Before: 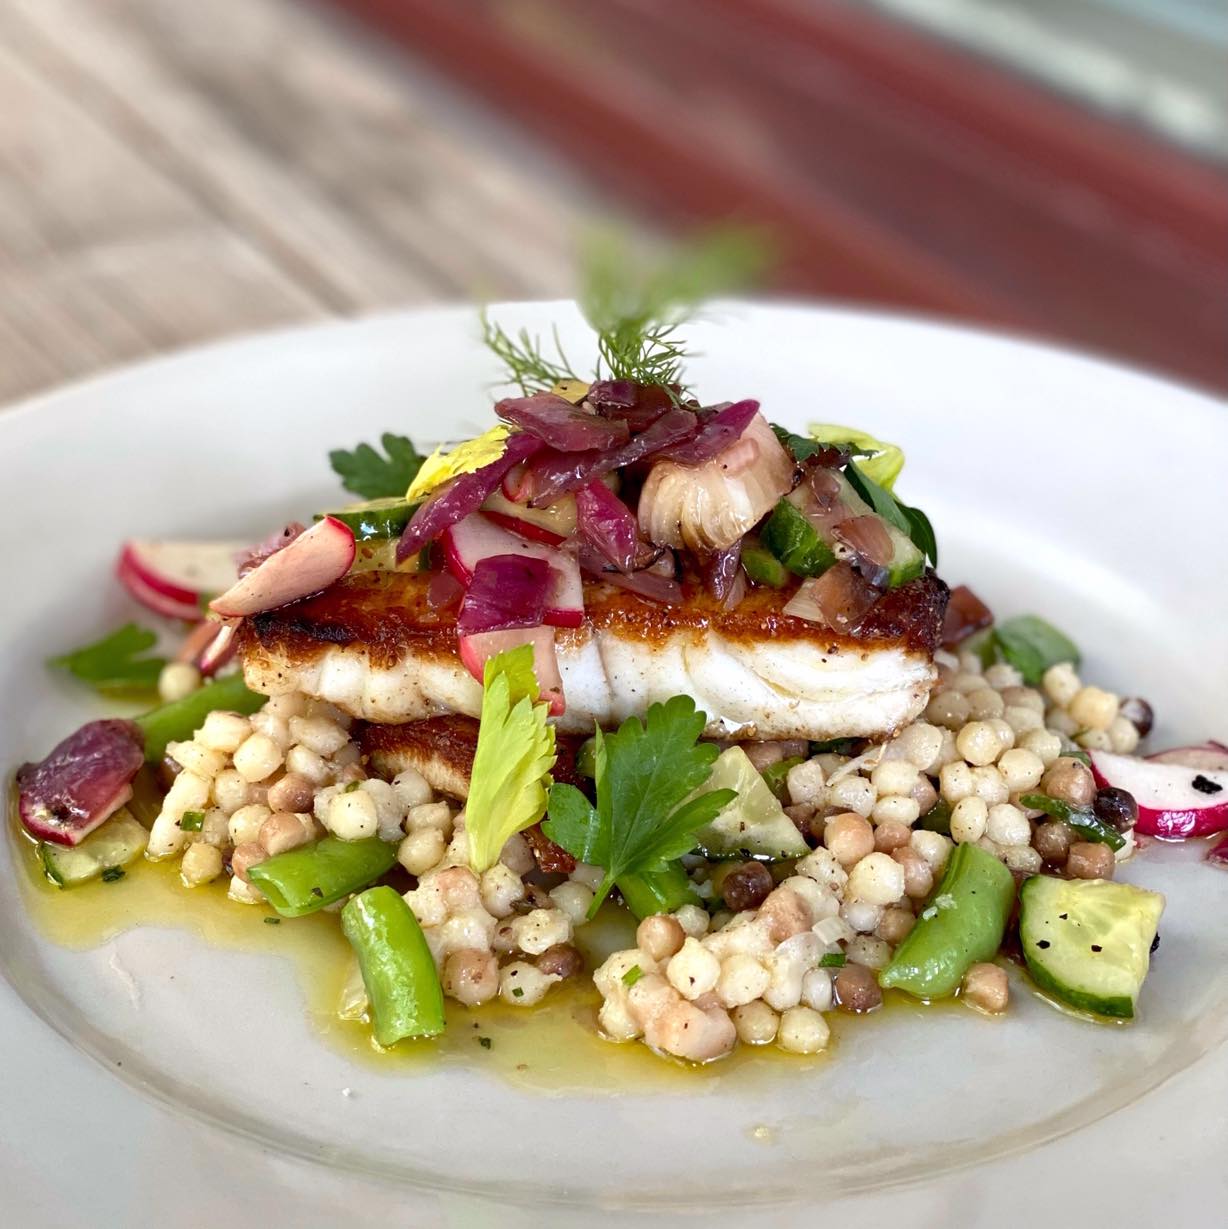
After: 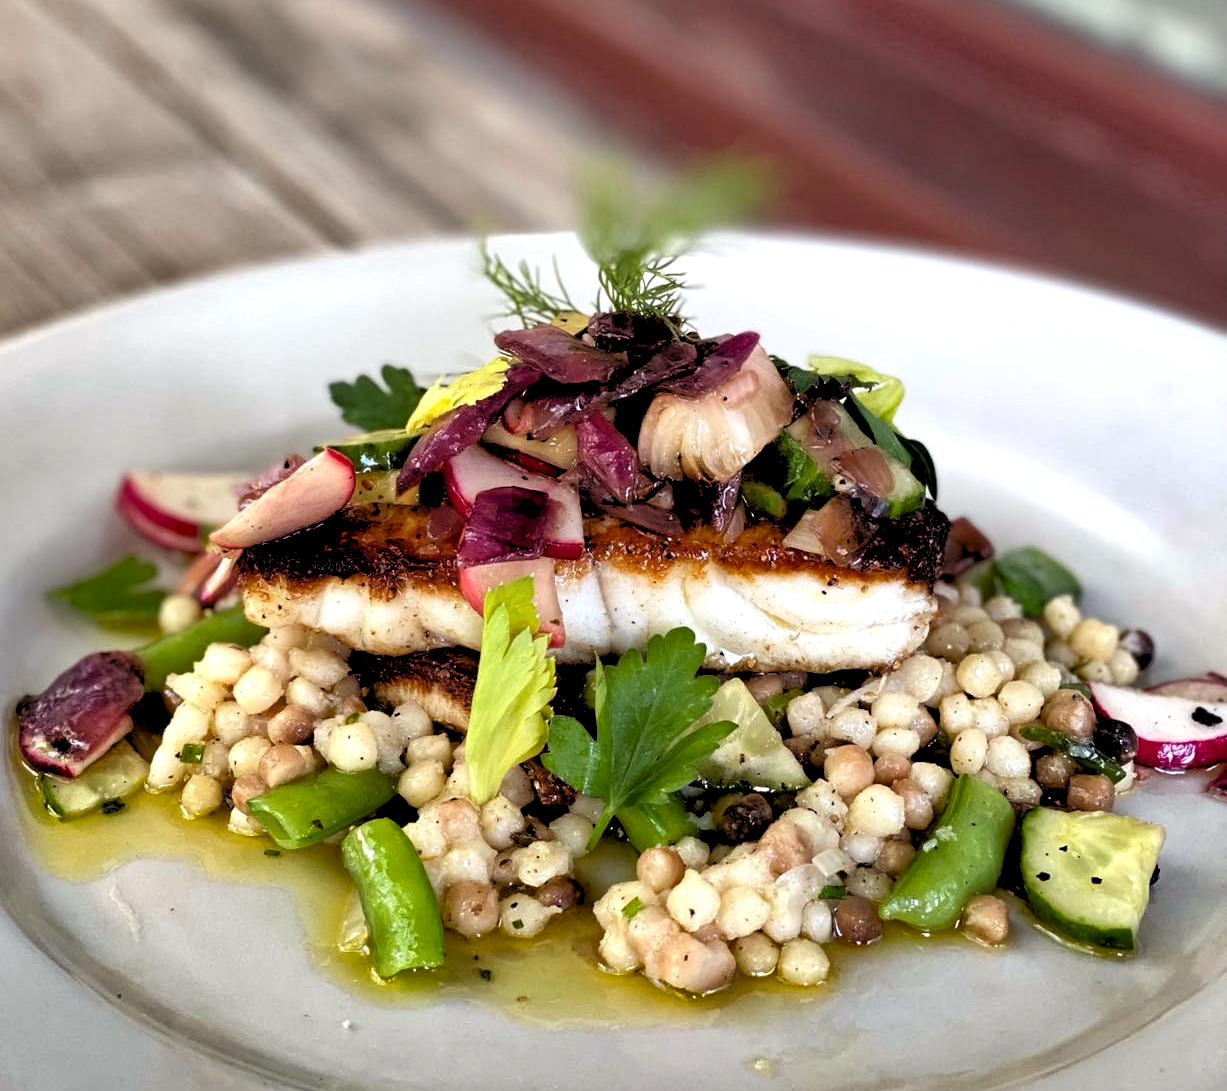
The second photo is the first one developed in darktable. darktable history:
rgb levels: levels [[0.029, 0.461, 0.922], [0, 0.5, 1], [0, 0.5, 1]]
shadows and highlights: radius 100.41, shadows 50.55, highlights -64.36, highlights color adjustment 49.82%, soften with gaussian
tone equalizer: on, module defaults
crop and rotate: top 5.609%, bottom 5.609%
